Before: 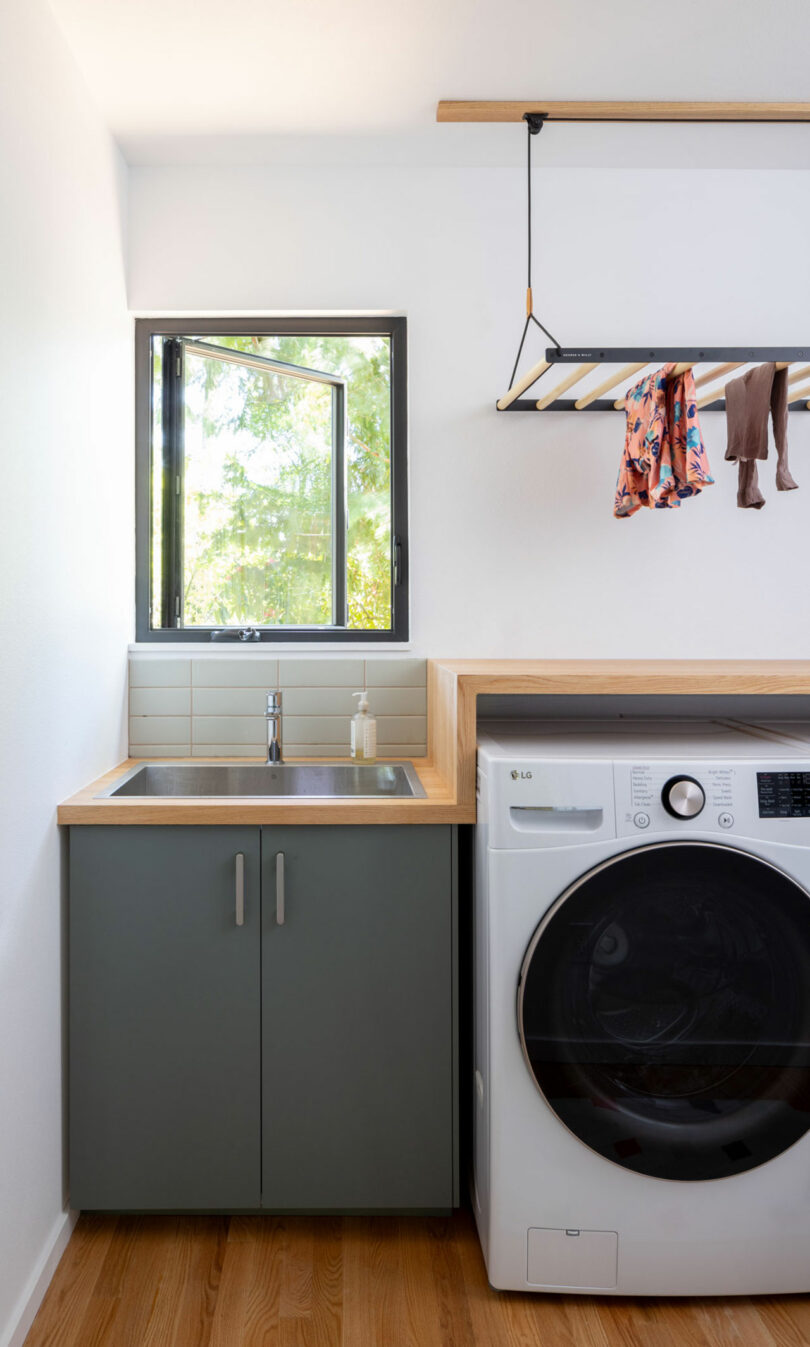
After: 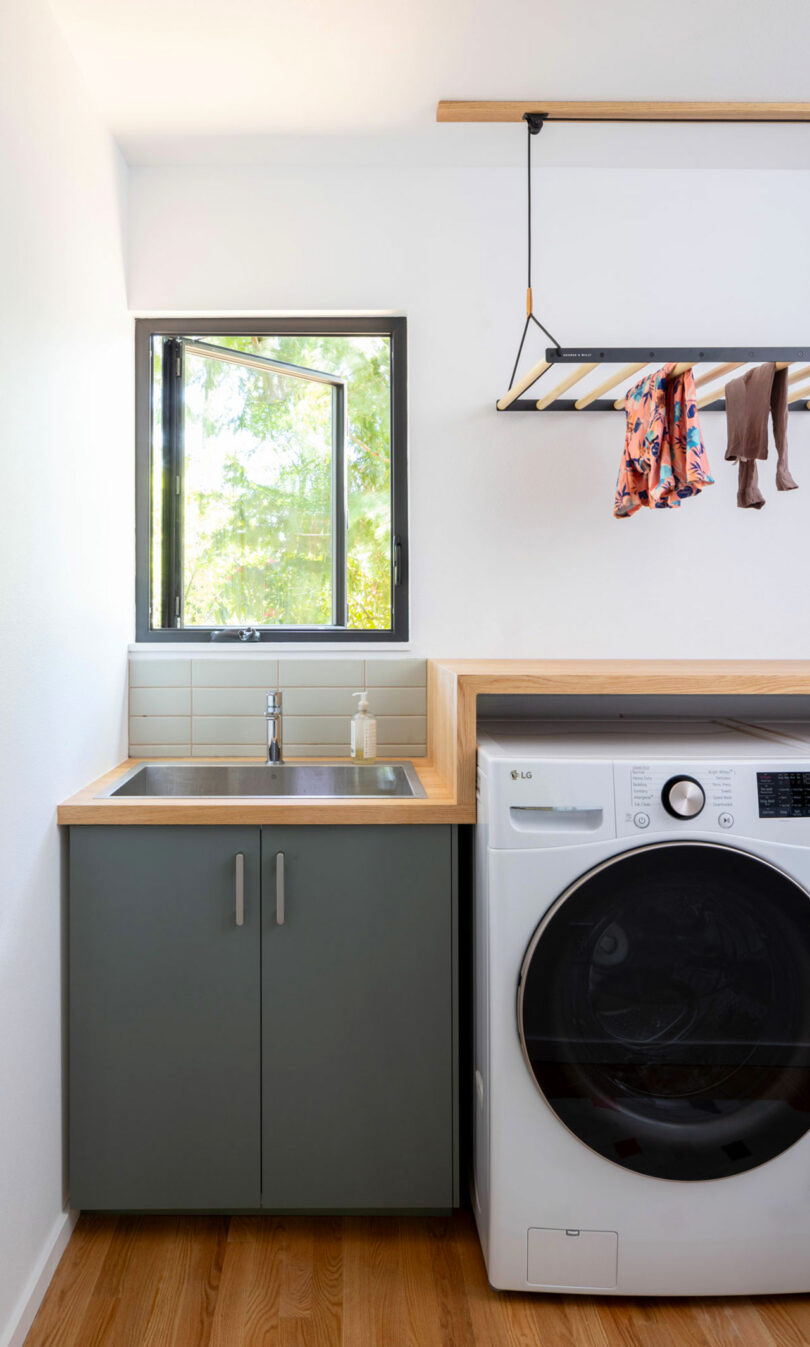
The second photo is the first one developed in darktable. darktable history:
exposure: exposure -0.001 EV, compensate highlight preservation false
contrast brightness saturation: contrast 0.095, brightness 0.036, saturation 0.091
